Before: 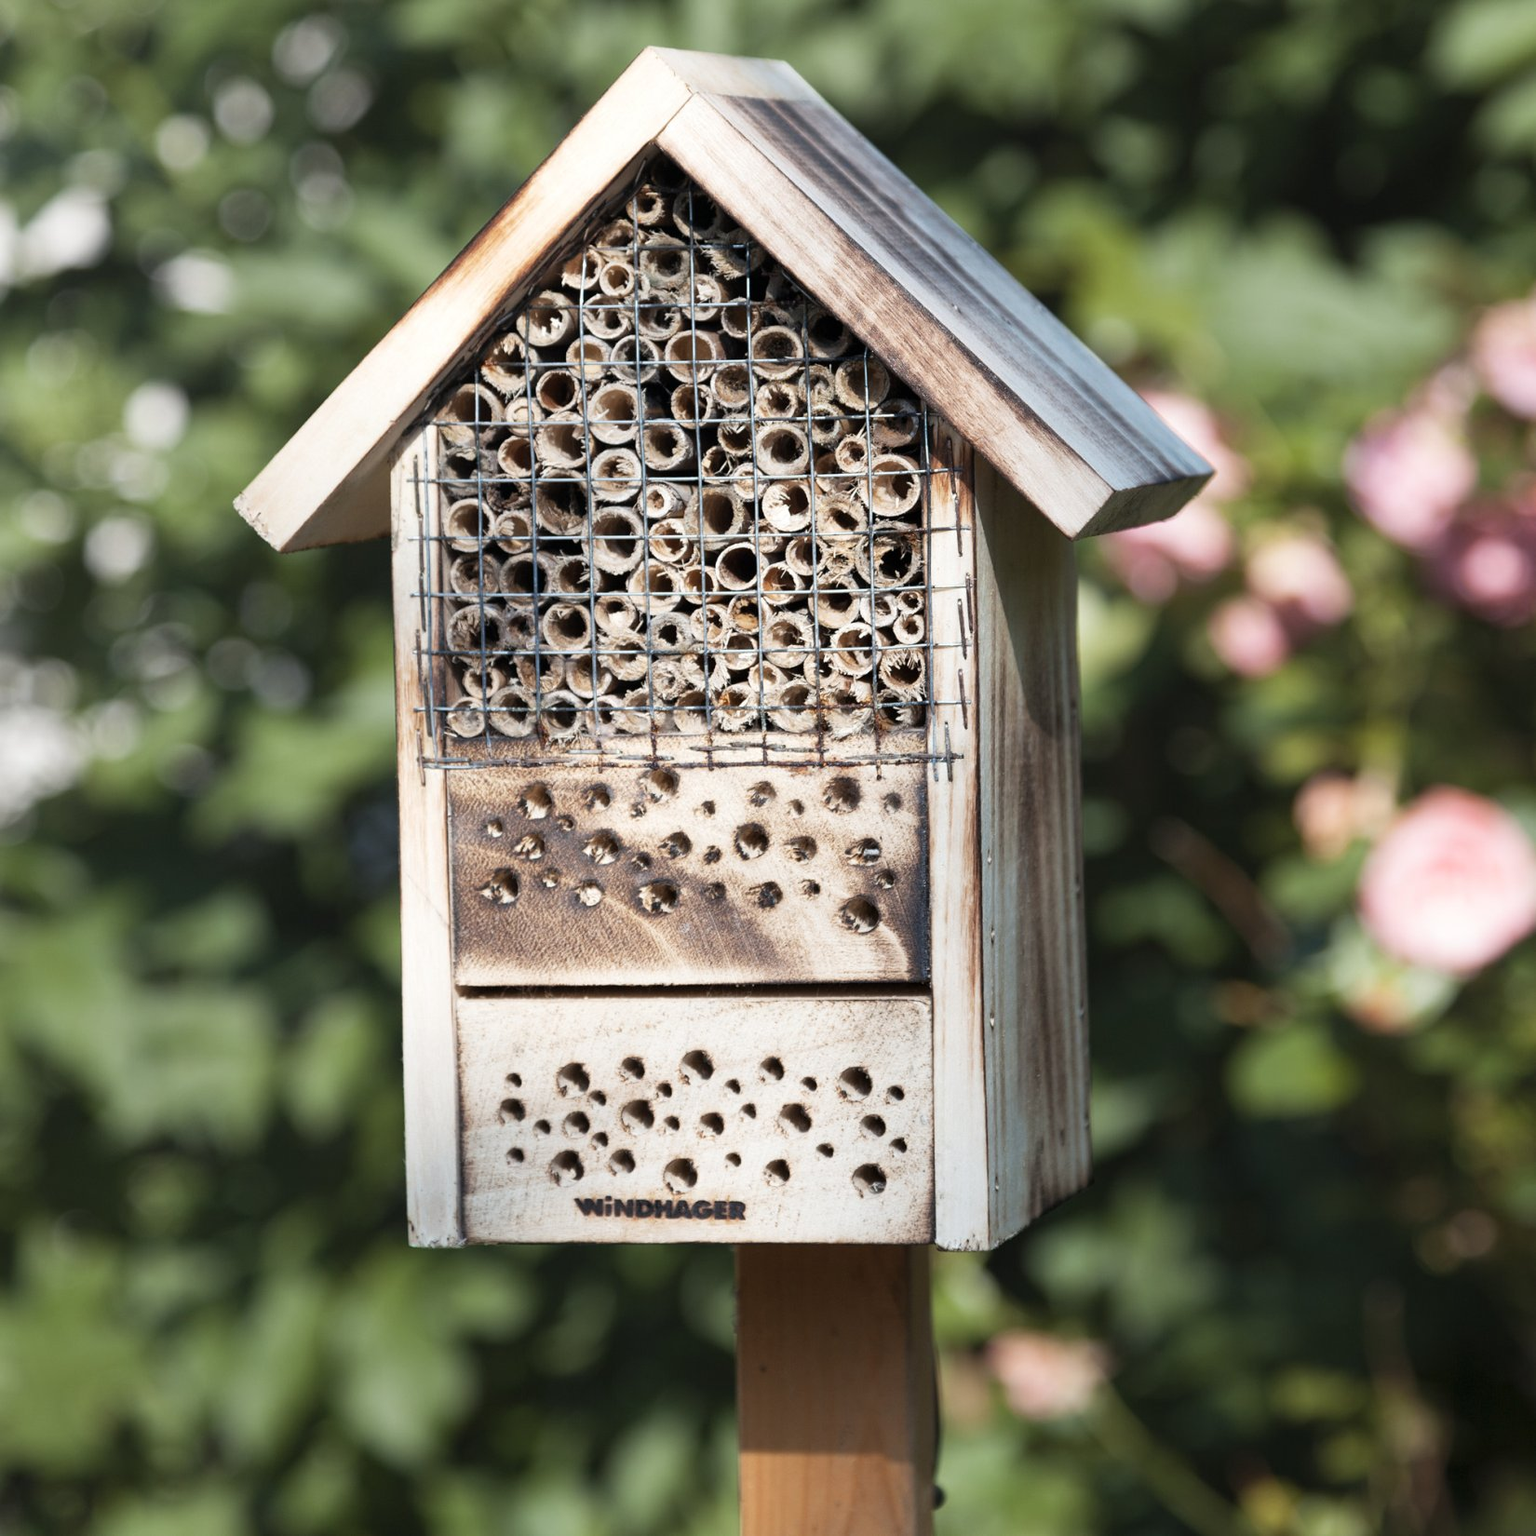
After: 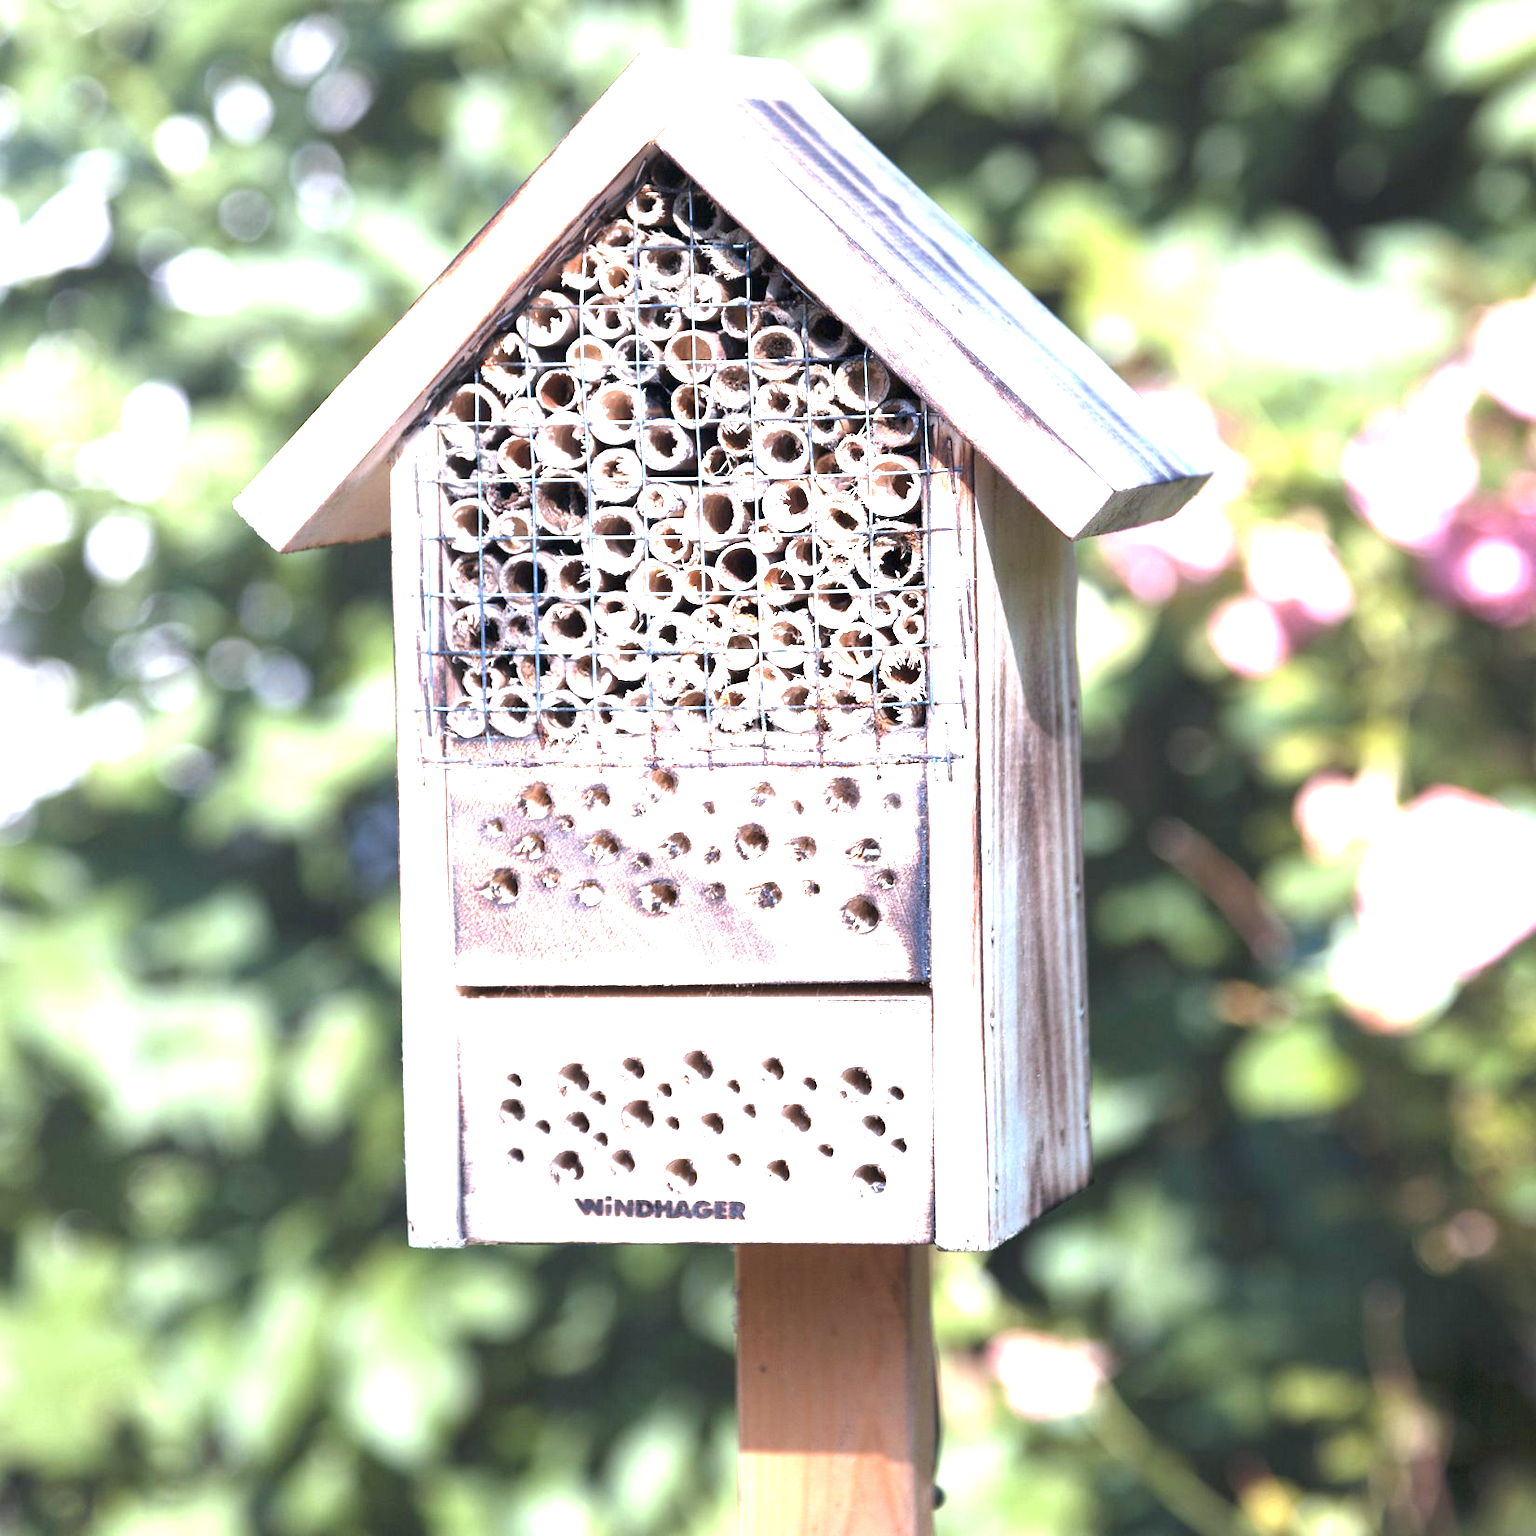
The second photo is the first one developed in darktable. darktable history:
exposure: black level correction 0, exposure 2.138 EV, compensate exposure bias true, compensate highlight preservation false
color calibration: output R [0.999, 0.026, -0.11, 0], output G [-0.019, 1.037, -0.099, 0], output B [0.022, -0.023, 0.902, 0], illuminant custom, x 0.367, y 0.392, temperature 4437.75 K, clip negative RGB from gamut false
